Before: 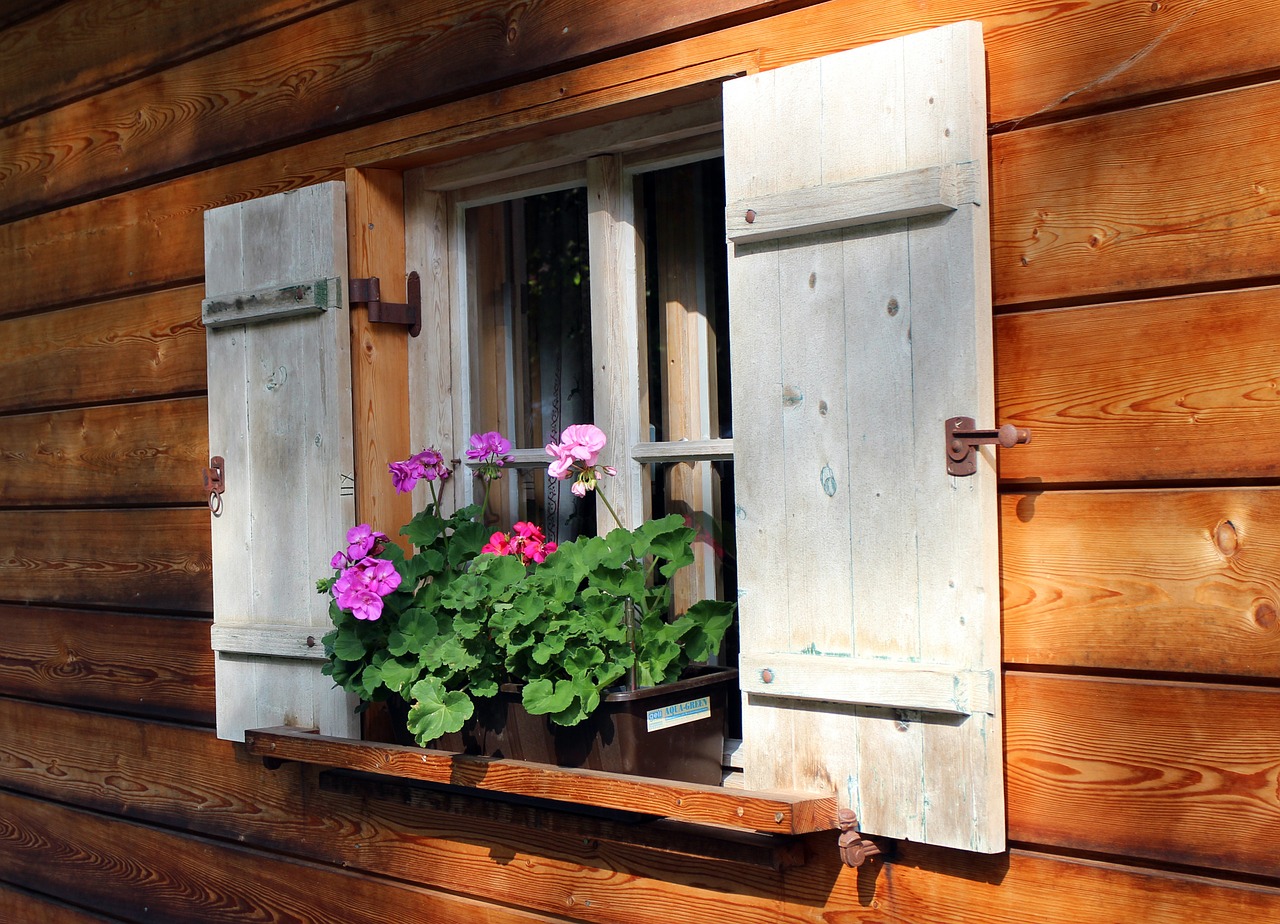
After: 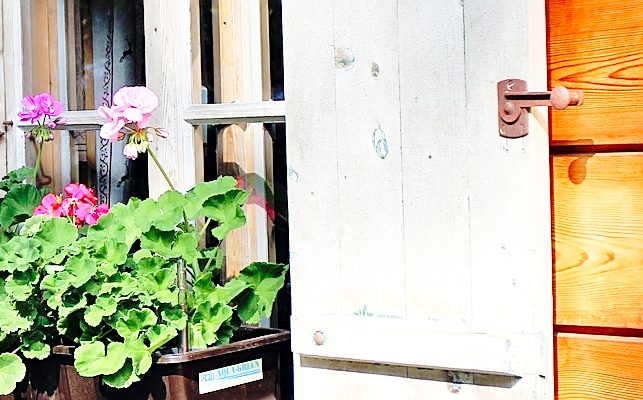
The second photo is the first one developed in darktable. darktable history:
tone equalizer: -7 EV 0.15 EV, -6 EV 0.6 EV, -5 EV 1.15 EV, -4 EV 1.33 EV, -3 EV 1.15 EV, -2 EV 0.6 EV, -1 EV 0.15 EV, mask exposure compensation -0.5 EV
base curve: curves: ch0 [(0, 0) (0.032, 0.037) (0.105, 0.228) (0.435, 0.76) (0.856, 0.983) (1, 1)], preserve colors none
crop: left 35.03%, top 36.625%, right 14.663%, bottom 20.057%
exposure: compensate highlight preservation false
rgb levels: preserve colors max RGB
sharpen: on, module defaults
